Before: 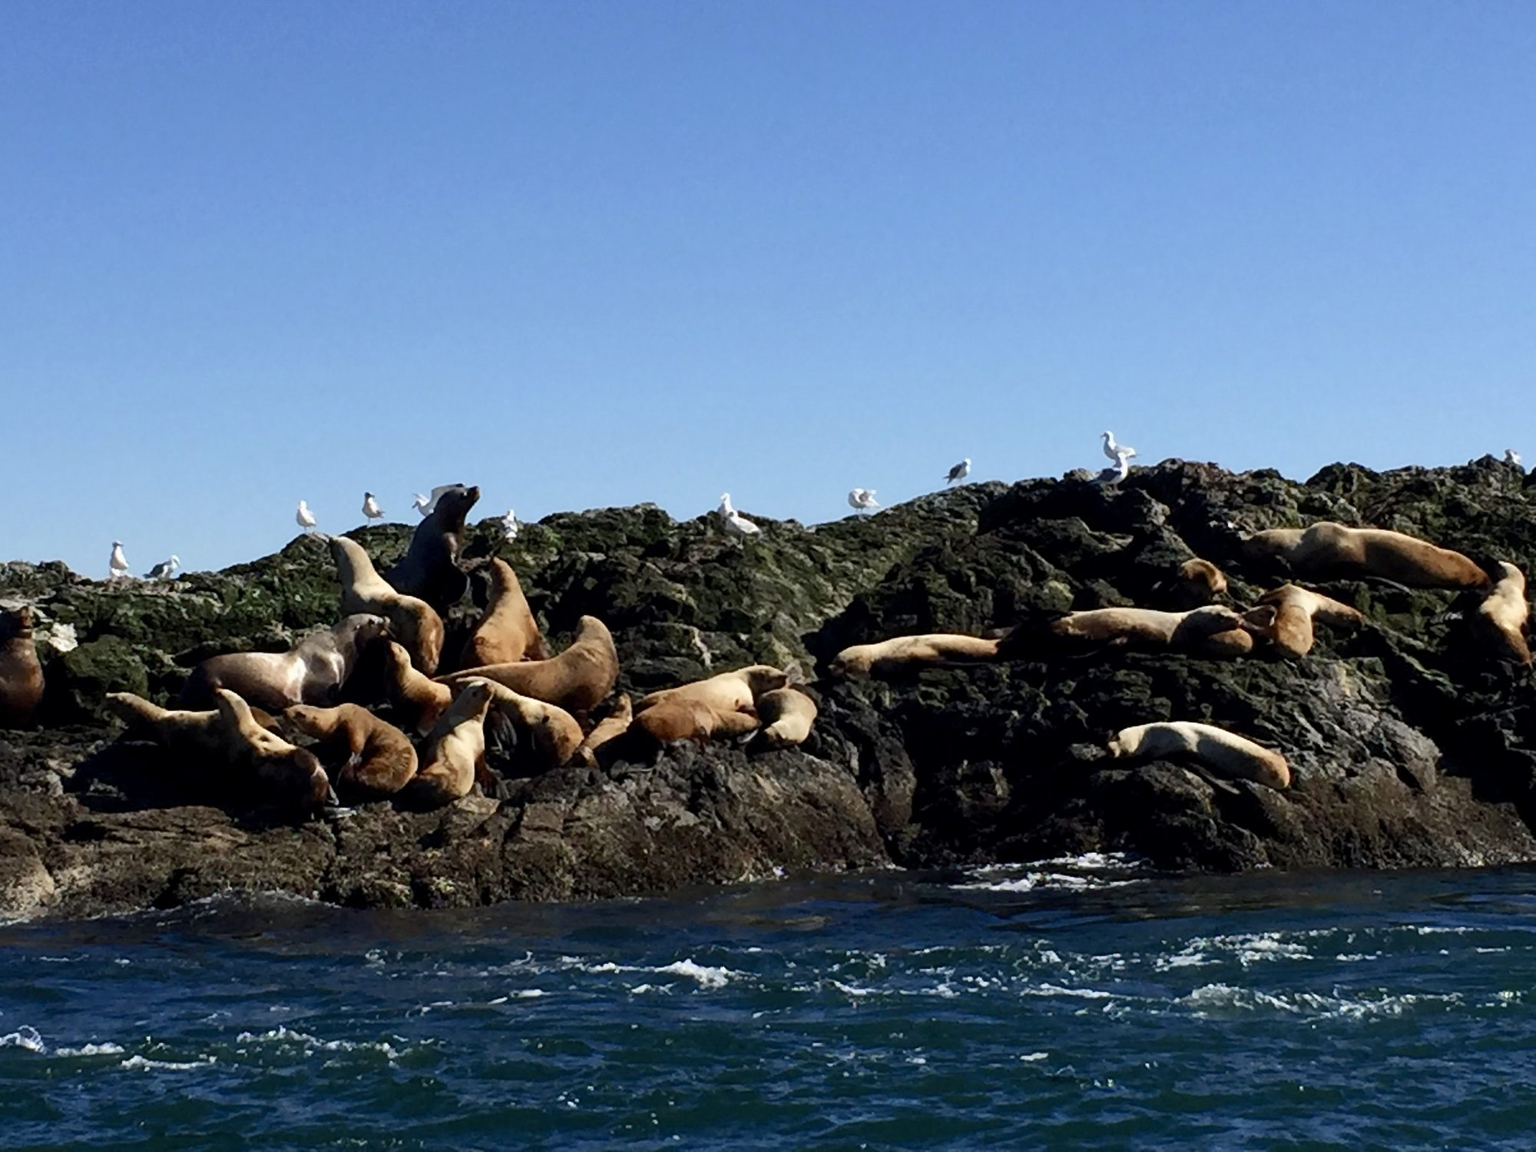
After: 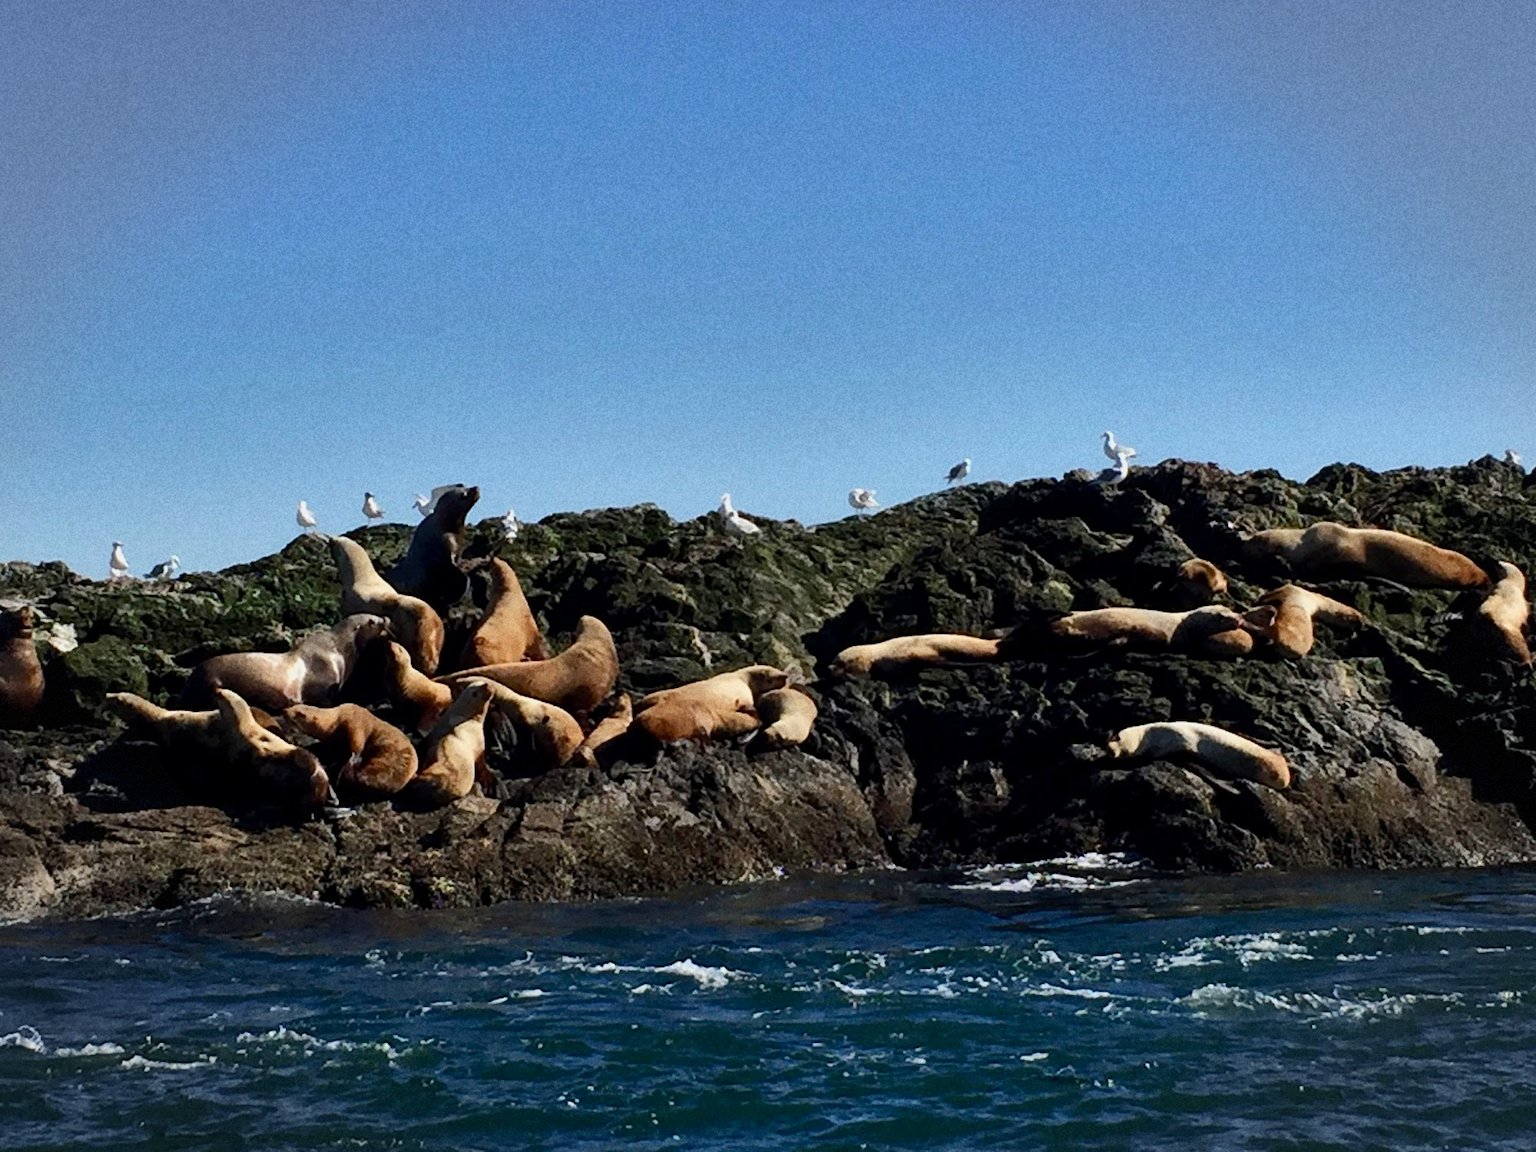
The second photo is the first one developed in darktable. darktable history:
grain: coarseness 22.88 ISO
exposure: exposure -0.153 EV, compensate highlight preservation false
vignetting: fall-off start 91%, fall-off radius 39.39%, brightness -0.182, saturation -0.3, width/height ratio 1.219, shape 1.3, dithering 8-bit output, unbound false
shadows and highlights: shadows 30.63, highlights -63.22, shadows color adjustment 98%, highlights color adjustment 58.61%, soften with gaussian
